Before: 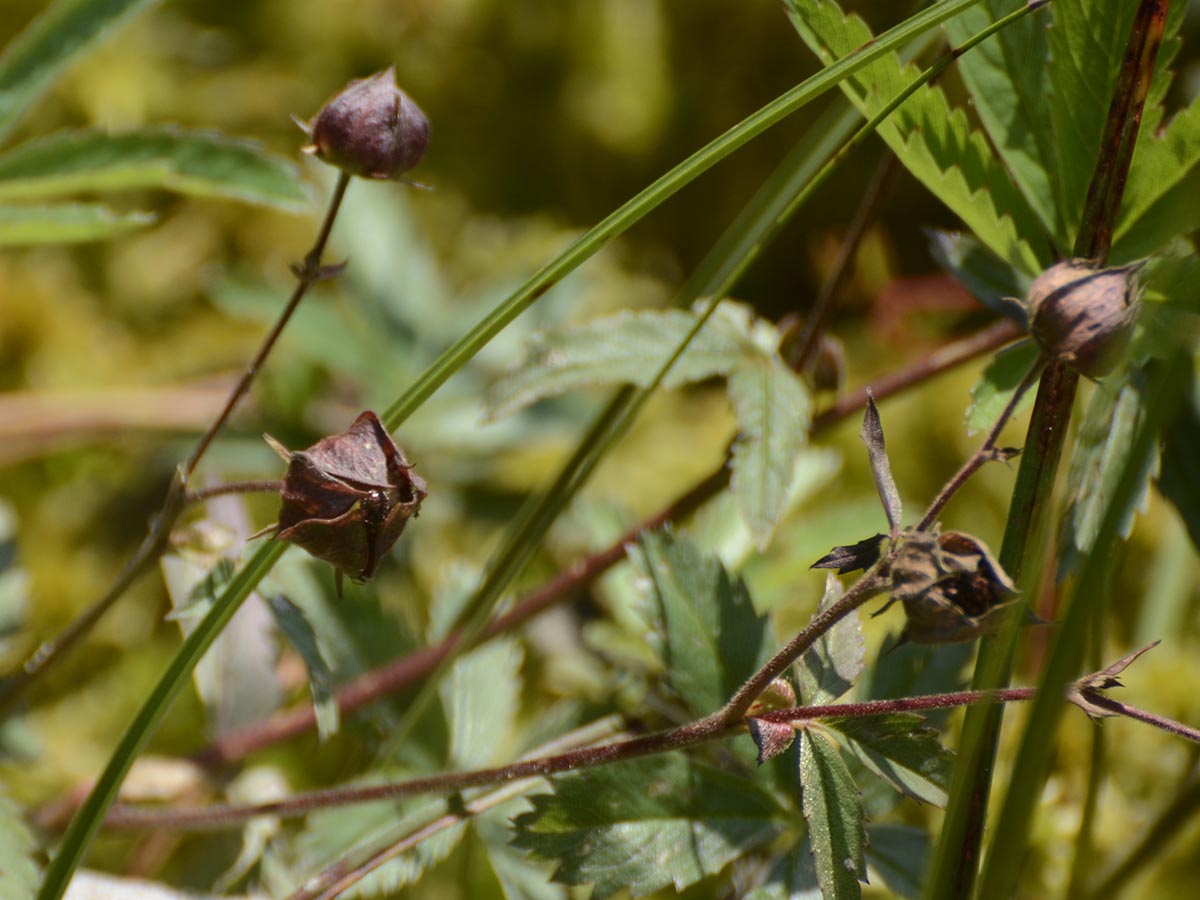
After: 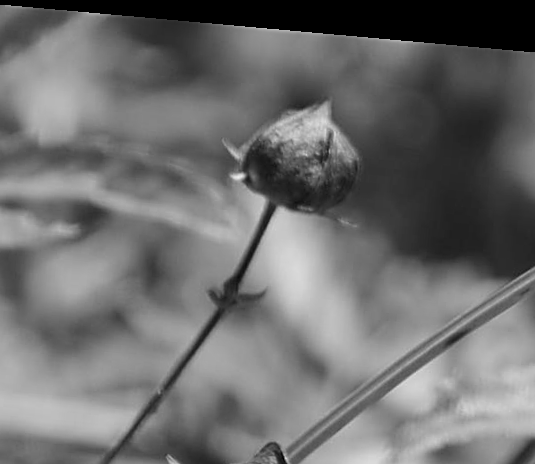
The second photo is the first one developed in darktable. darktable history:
sharpen: on, module defaults
crop and rotate: left 10.817%, top 0.062%, right 47.194%, bottom 53.626%
base curve: preserve colors none
exposure: exposure 0.2 EV, compensate highlight preservation false
monochrome: on, module defaults
rotate and perspective: rotation 5.12°, automatic cropping off
